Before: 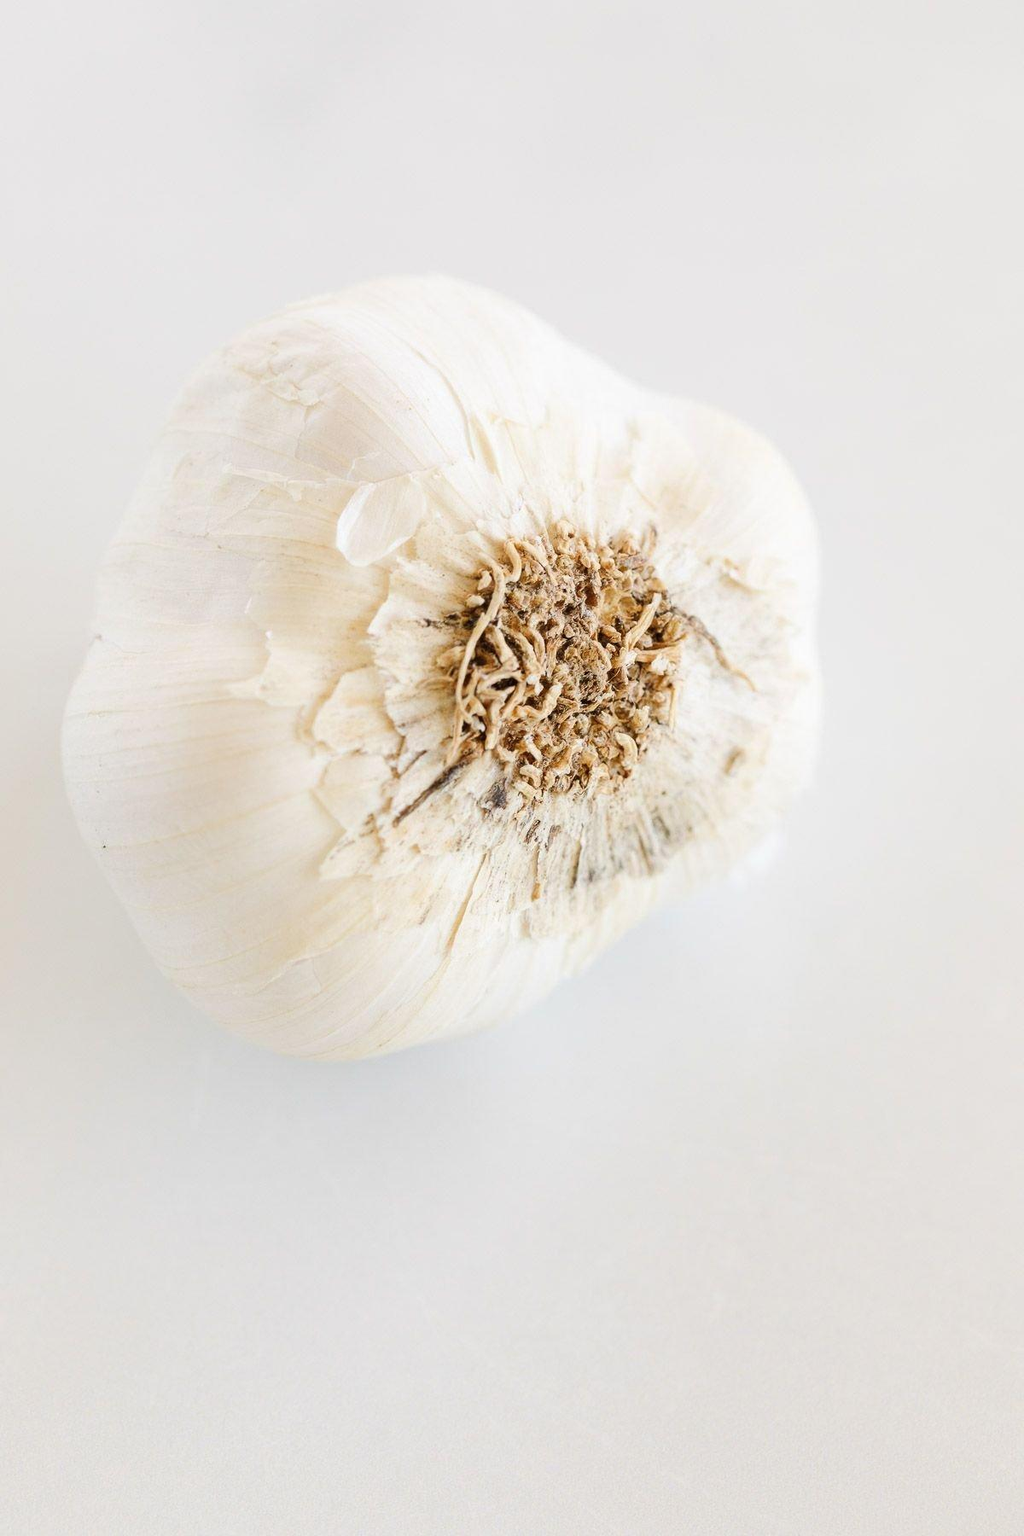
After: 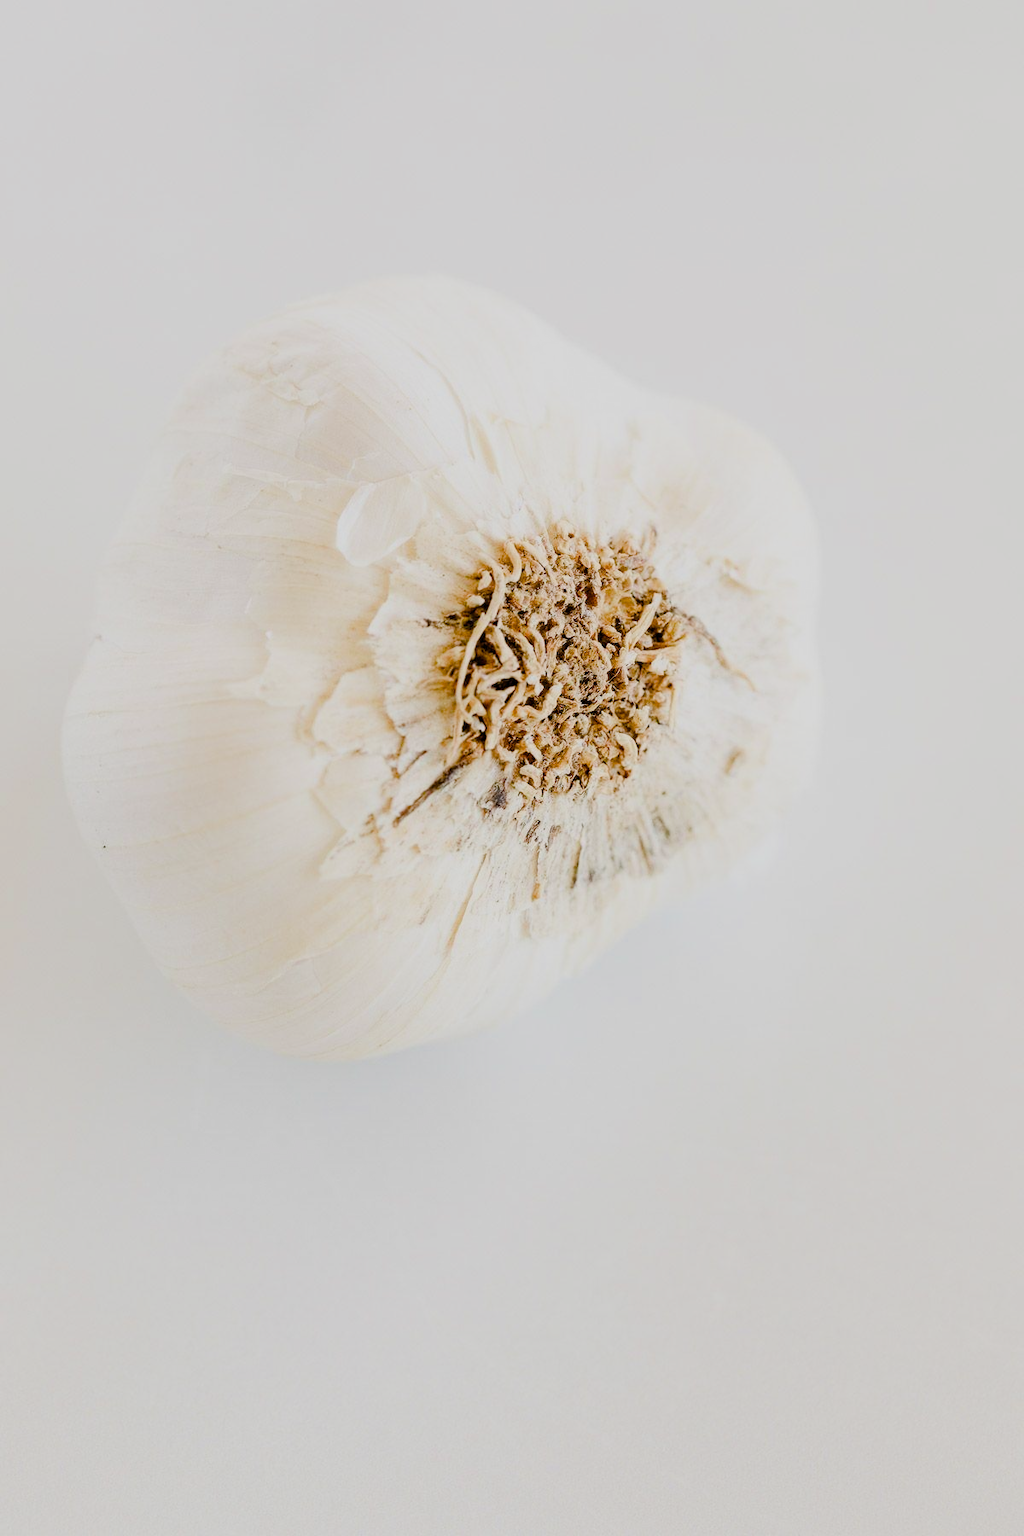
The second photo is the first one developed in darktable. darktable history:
color balance rgb: power › hue 62.06°, perceptual saturation grading › global saturation 0.925%, perceptual saturation grading › highlights -29.131%, perceptual saturation grading › mid-tones 29.104%, perceptual saturation grading › shadows 59.553%, global vibrance 20%
filmic rgb: middle gray luminance 28.96%, black relative exposure -10.35 EV, white relative exposure 5.47 EV, target black luminance 0%, hardness 3.94, latitude 1.69%, contrast 1.123, highlights saturation mix 5.65%, shadows ↔ highlights balance 14.67%, iterations of high-quality reconstruction 0
